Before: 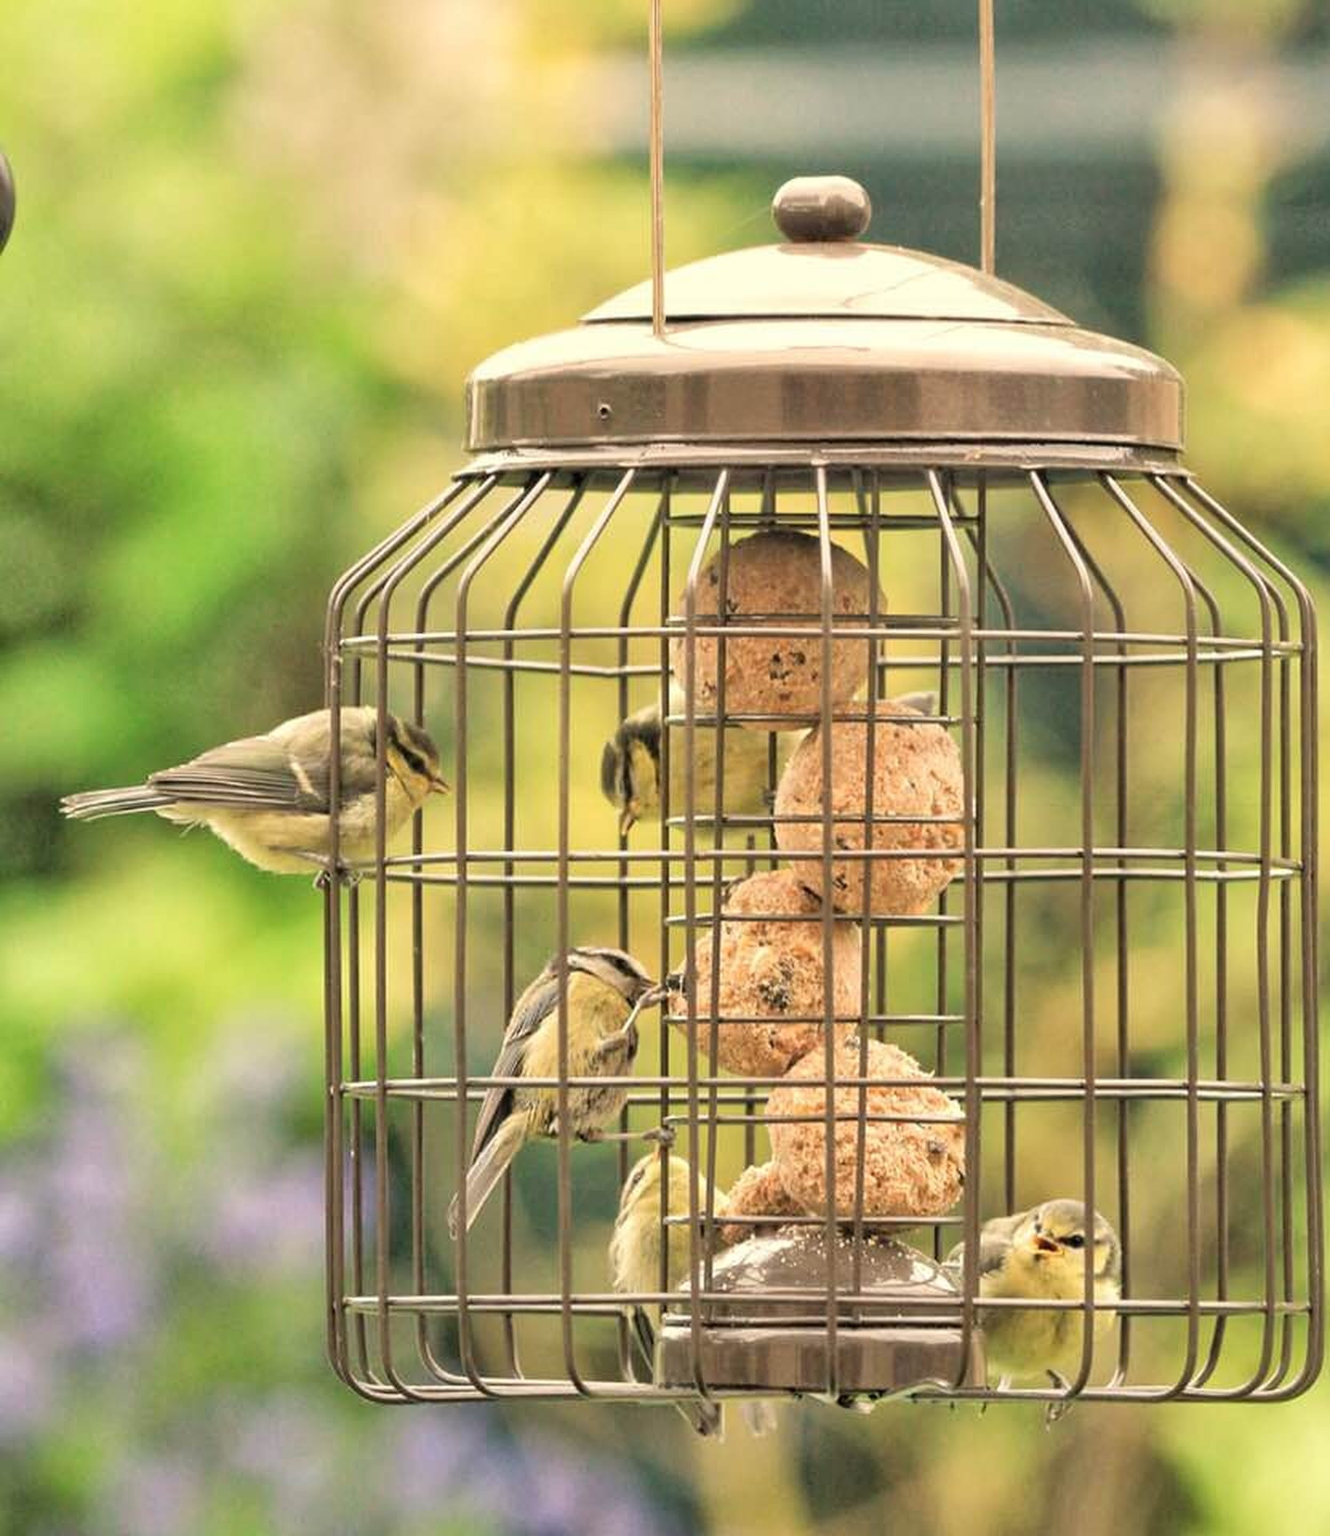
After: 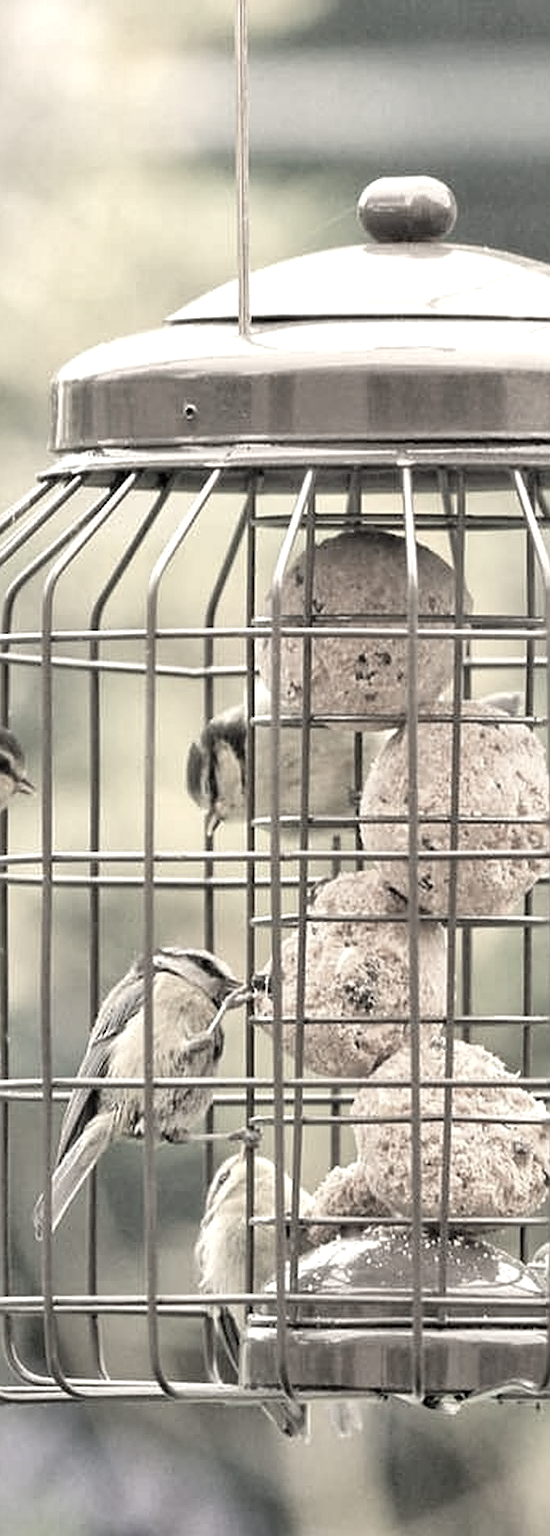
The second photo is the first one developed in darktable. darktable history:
shadows and highlights: radius 47.5, white point adjustment 6.55, compress 79.86%, soften with gaussian
sharpen: on, module defaults
color correction: highlights b* -0.052, saturation 0.241
crop: left 31.194%, right 27.36%
